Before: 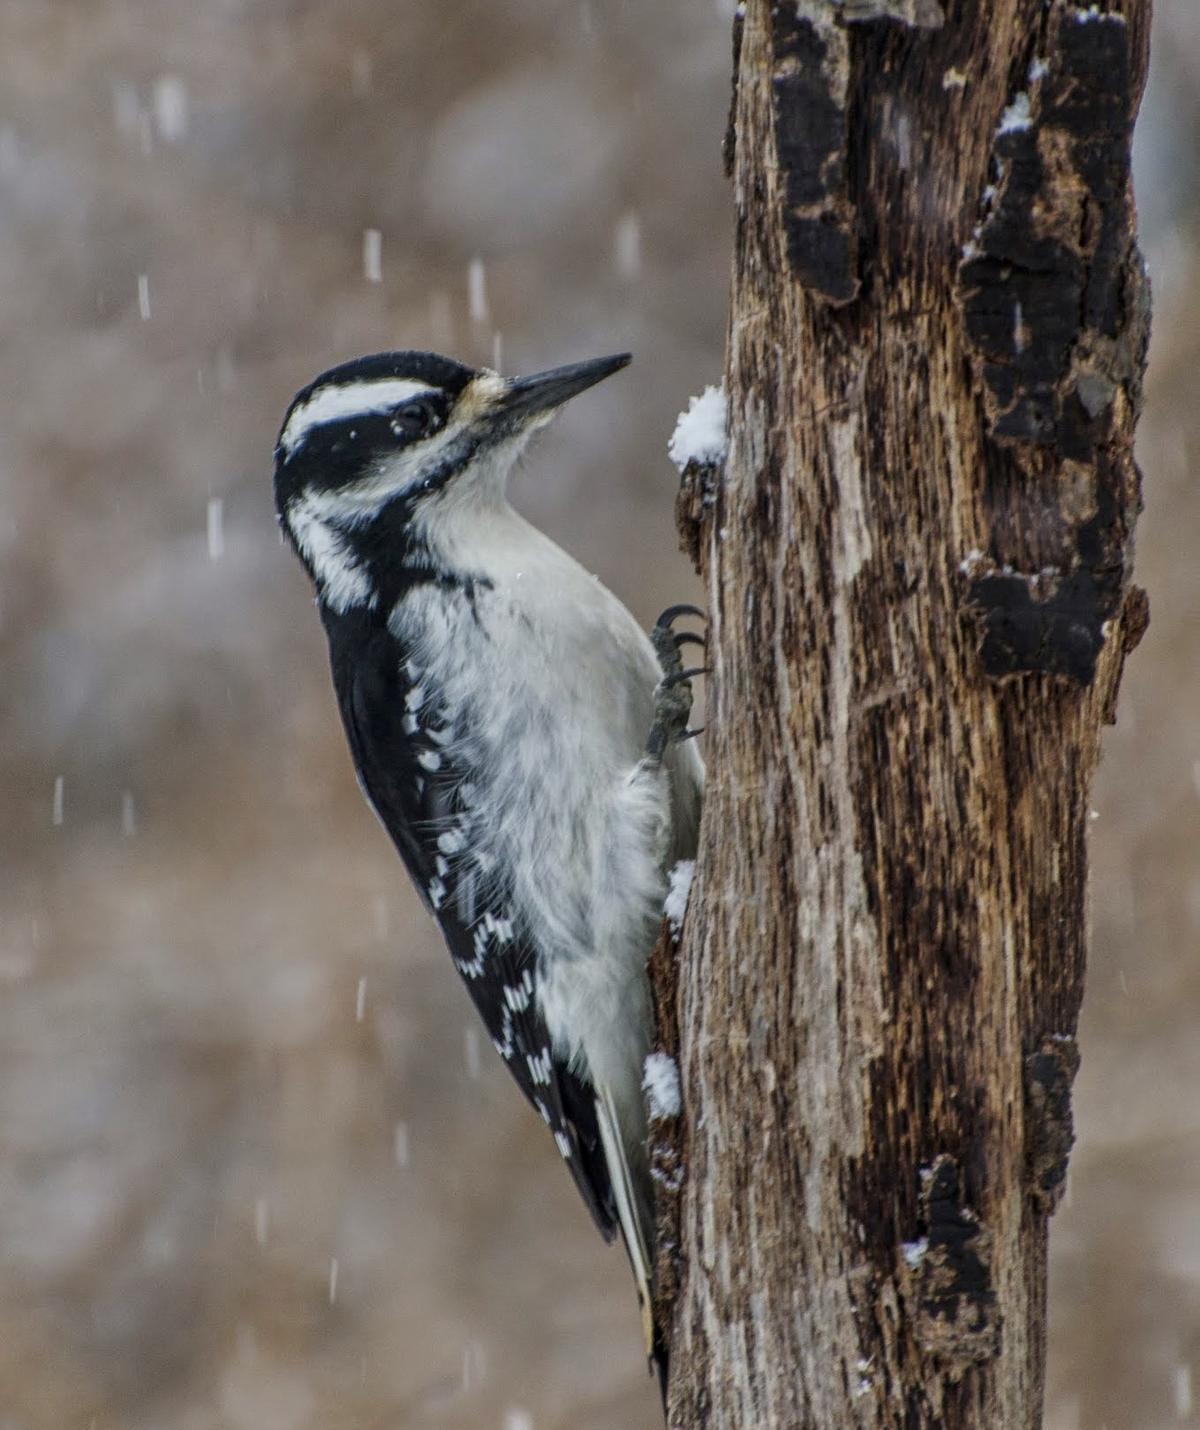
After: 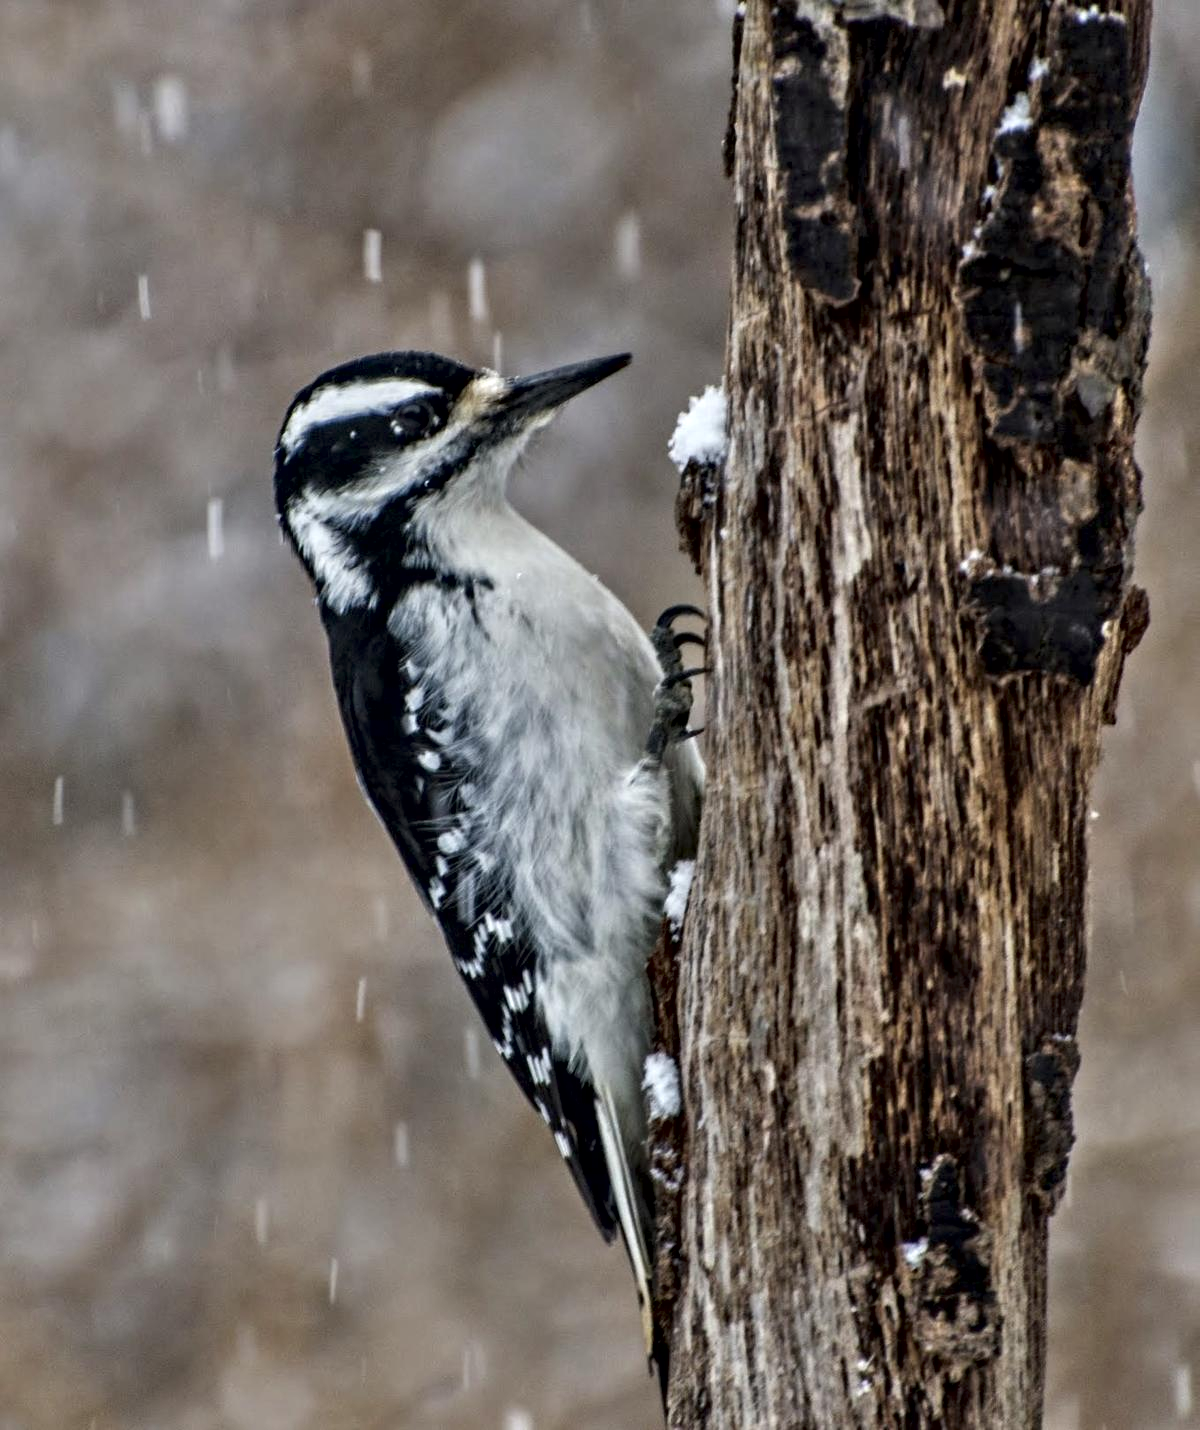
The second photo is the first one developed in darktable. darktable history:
contrast equalizer: y [[0.511, 0.558, 0.631, 0.632, 0.559, 0.512], [0.5 ×6], [0.5 ×6], [0 ×6], [0 ×6]]
